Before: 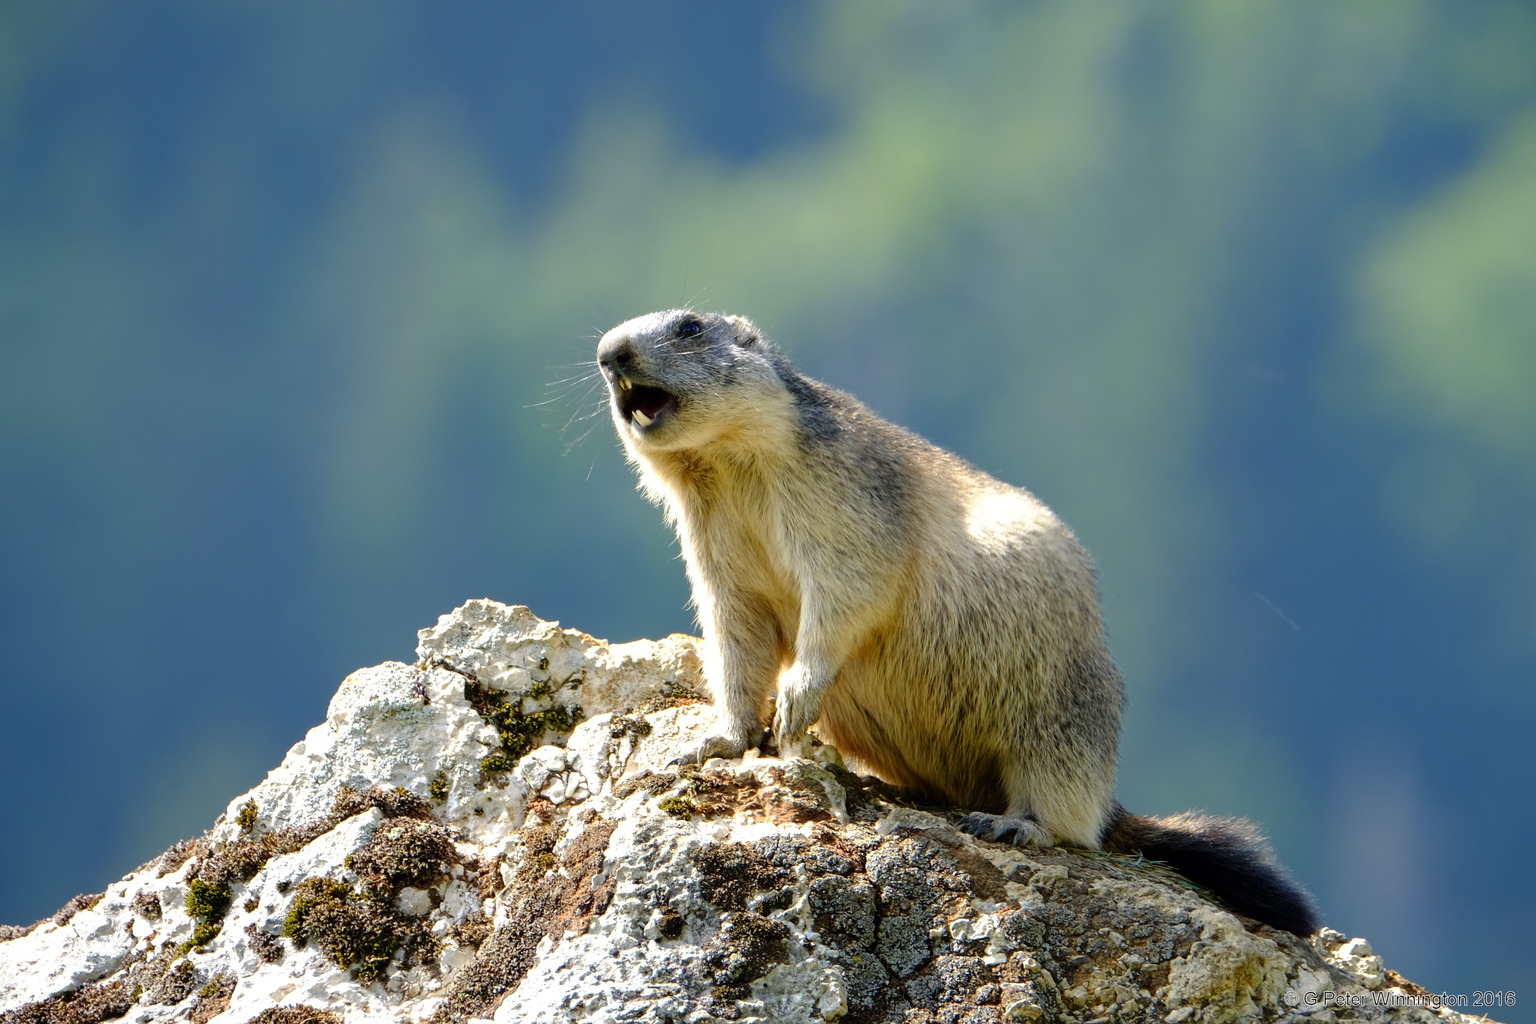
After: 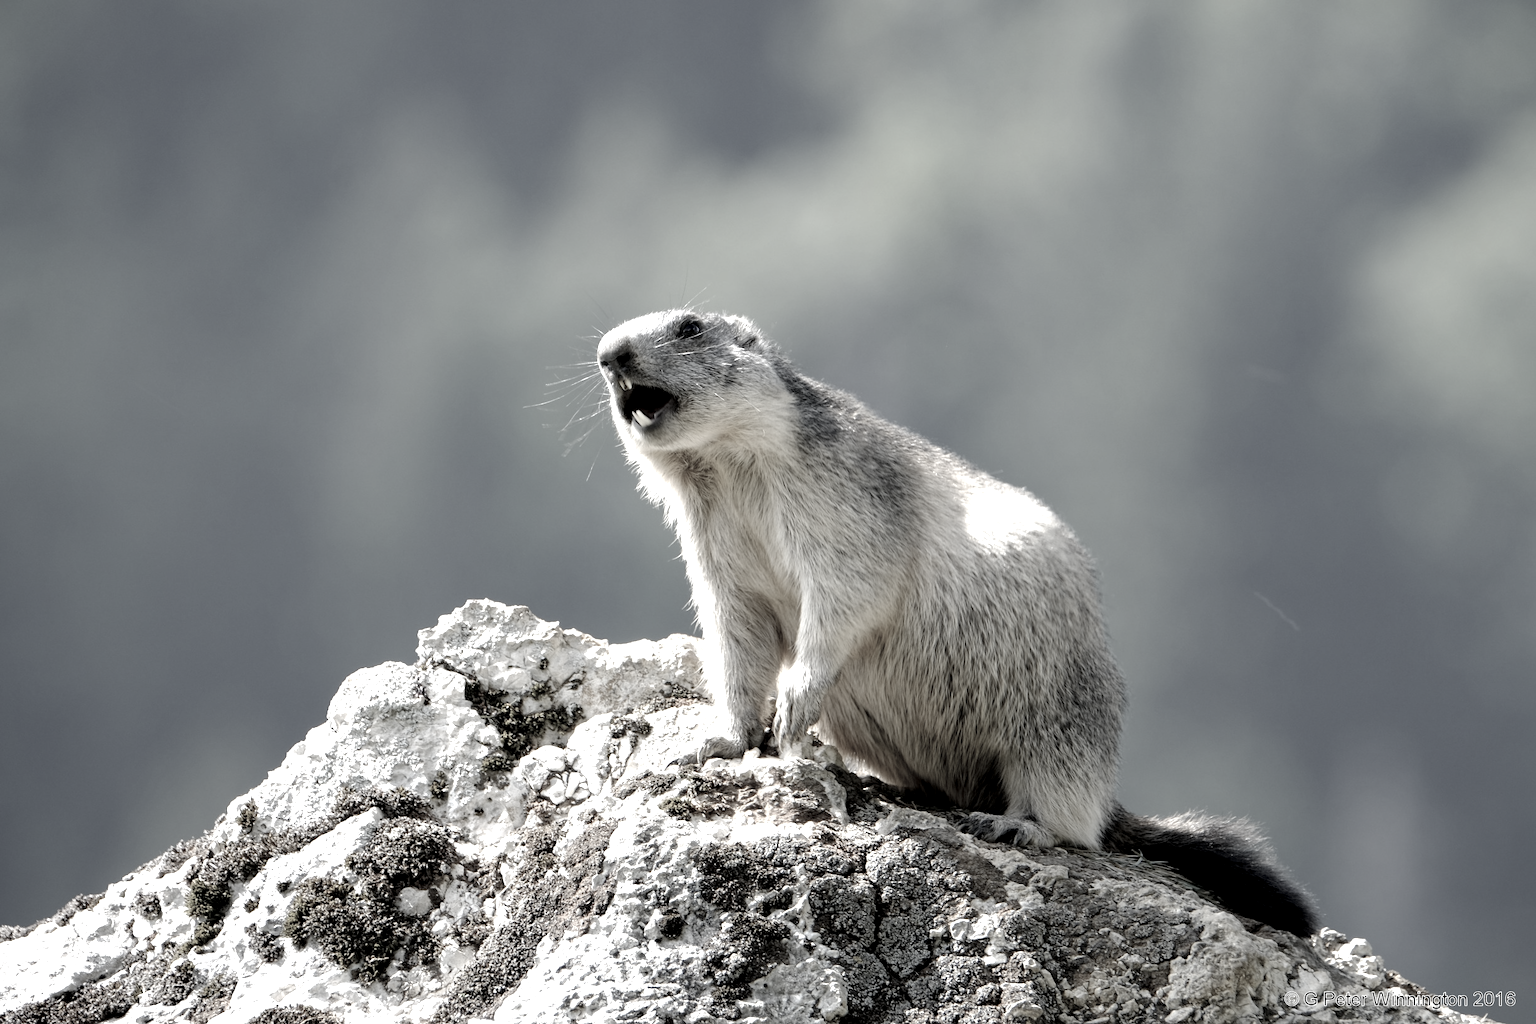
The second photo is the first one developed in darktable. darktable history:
exposure: black level correction 0.005, exposure 0.421 EV, compensate highlight preservation false
color correction: highlights b* -0.018, saturation 0.151
